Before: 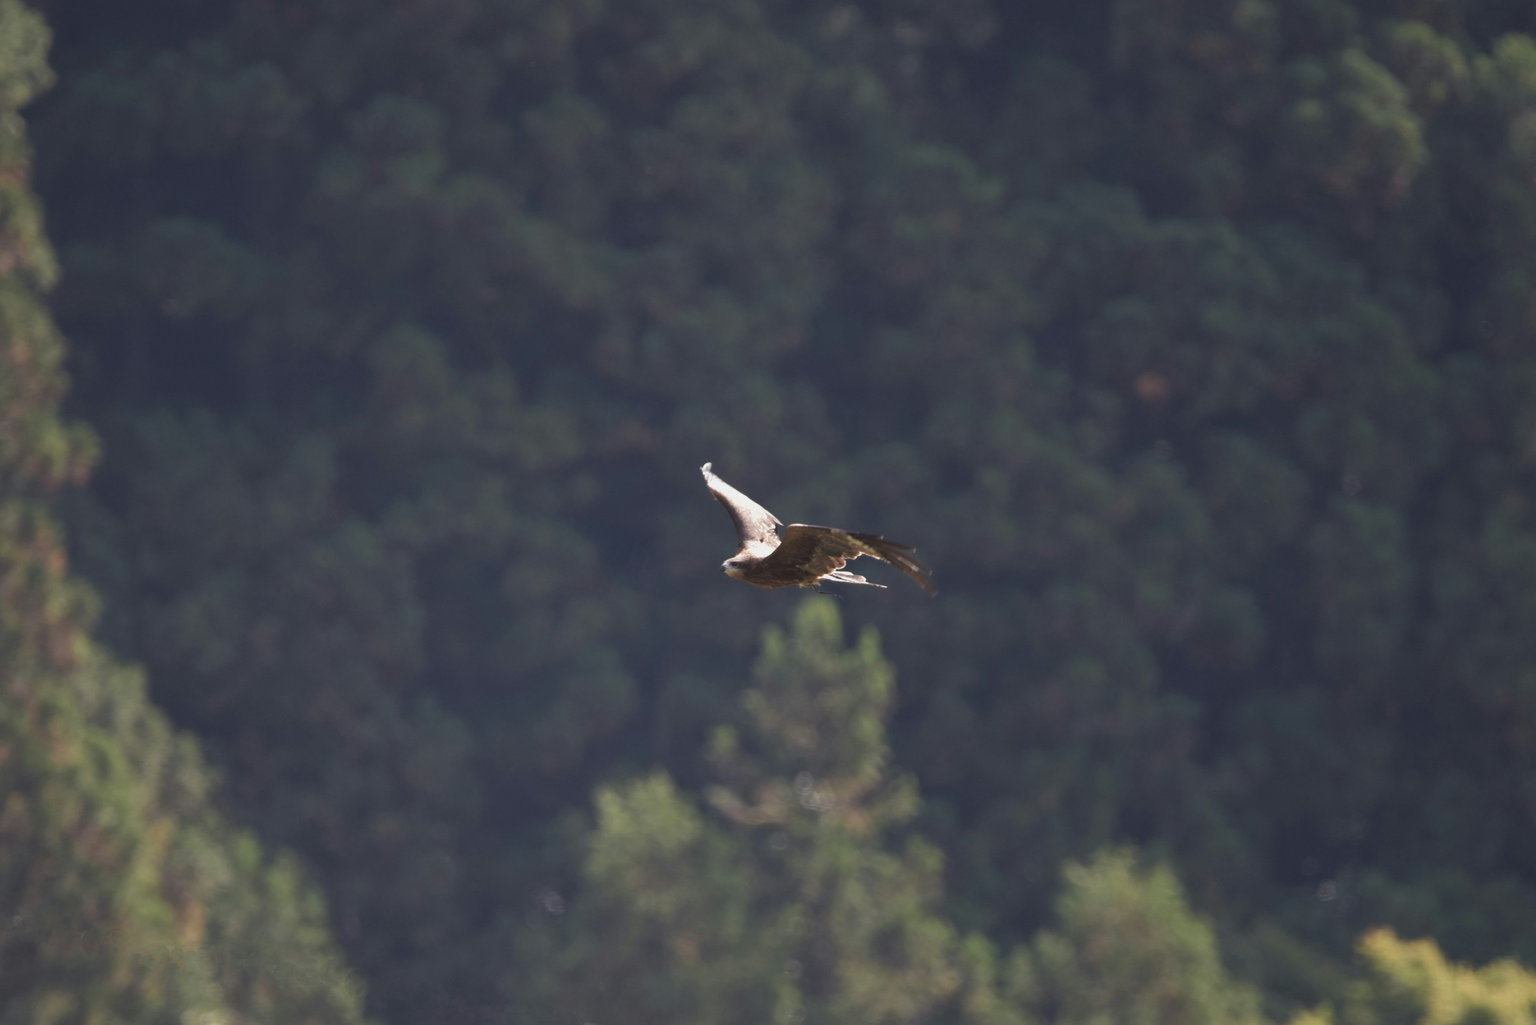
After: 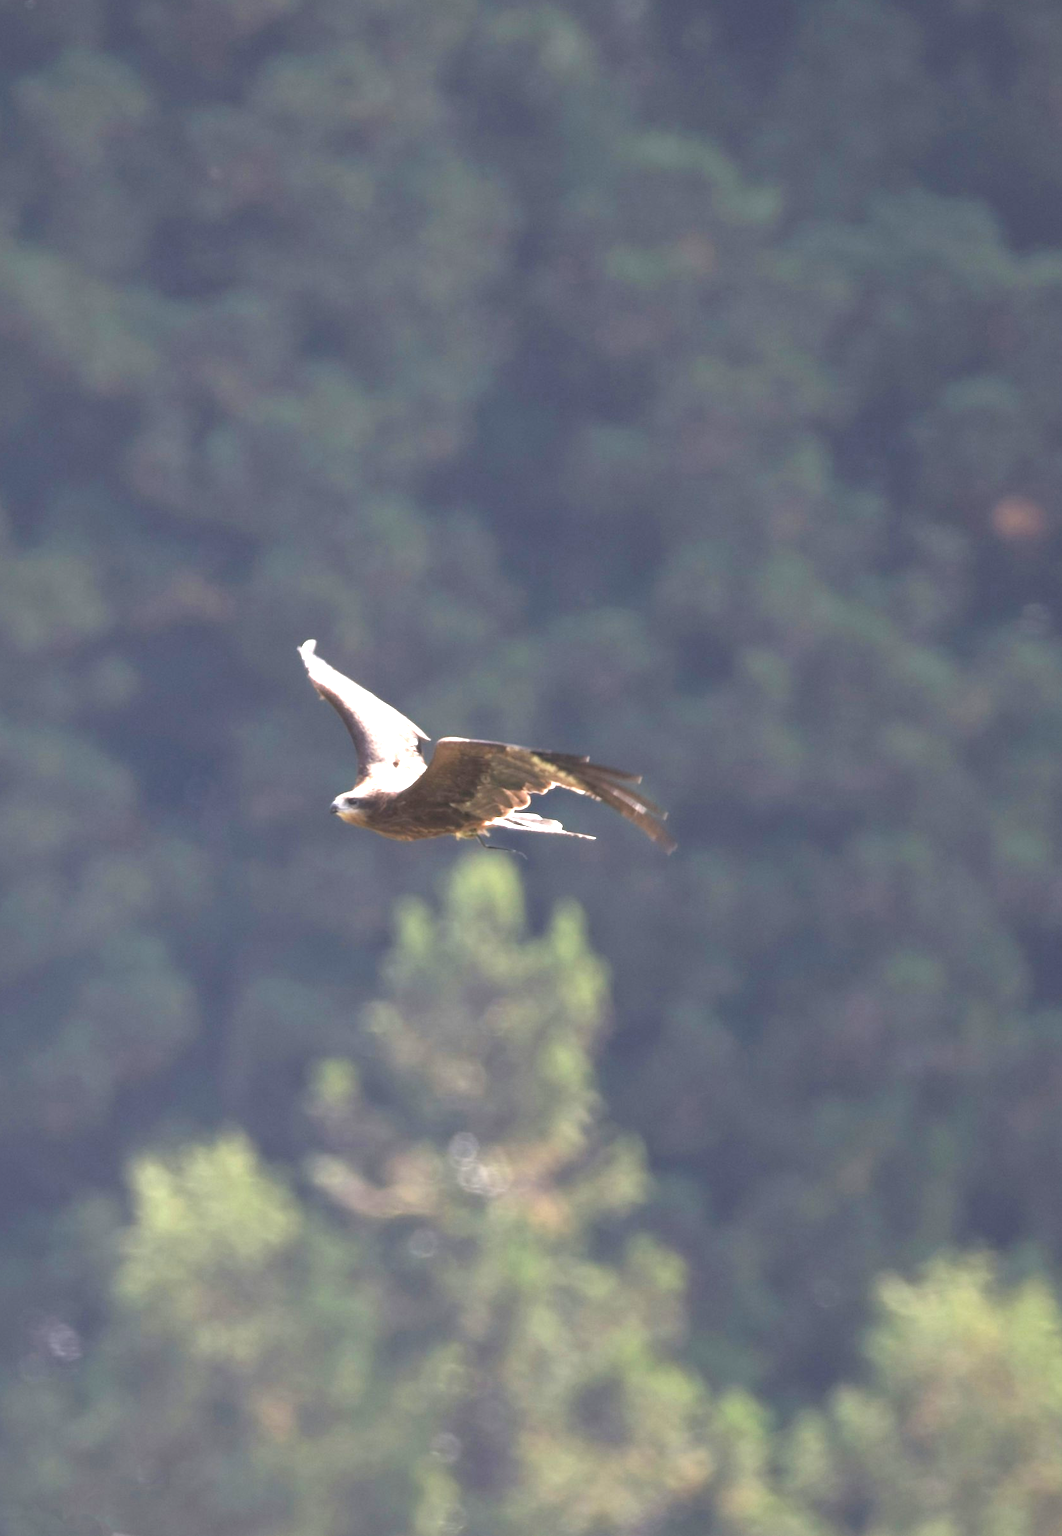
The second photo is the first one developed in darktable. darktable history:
exposure: black level correction 0, exposure 1.45 EV, compensate exposure bias true, compensate highlight preservation false
rotate and perspective: automatic cropping off
crop: left 33.452%, top 6.025%, right 23.155%
